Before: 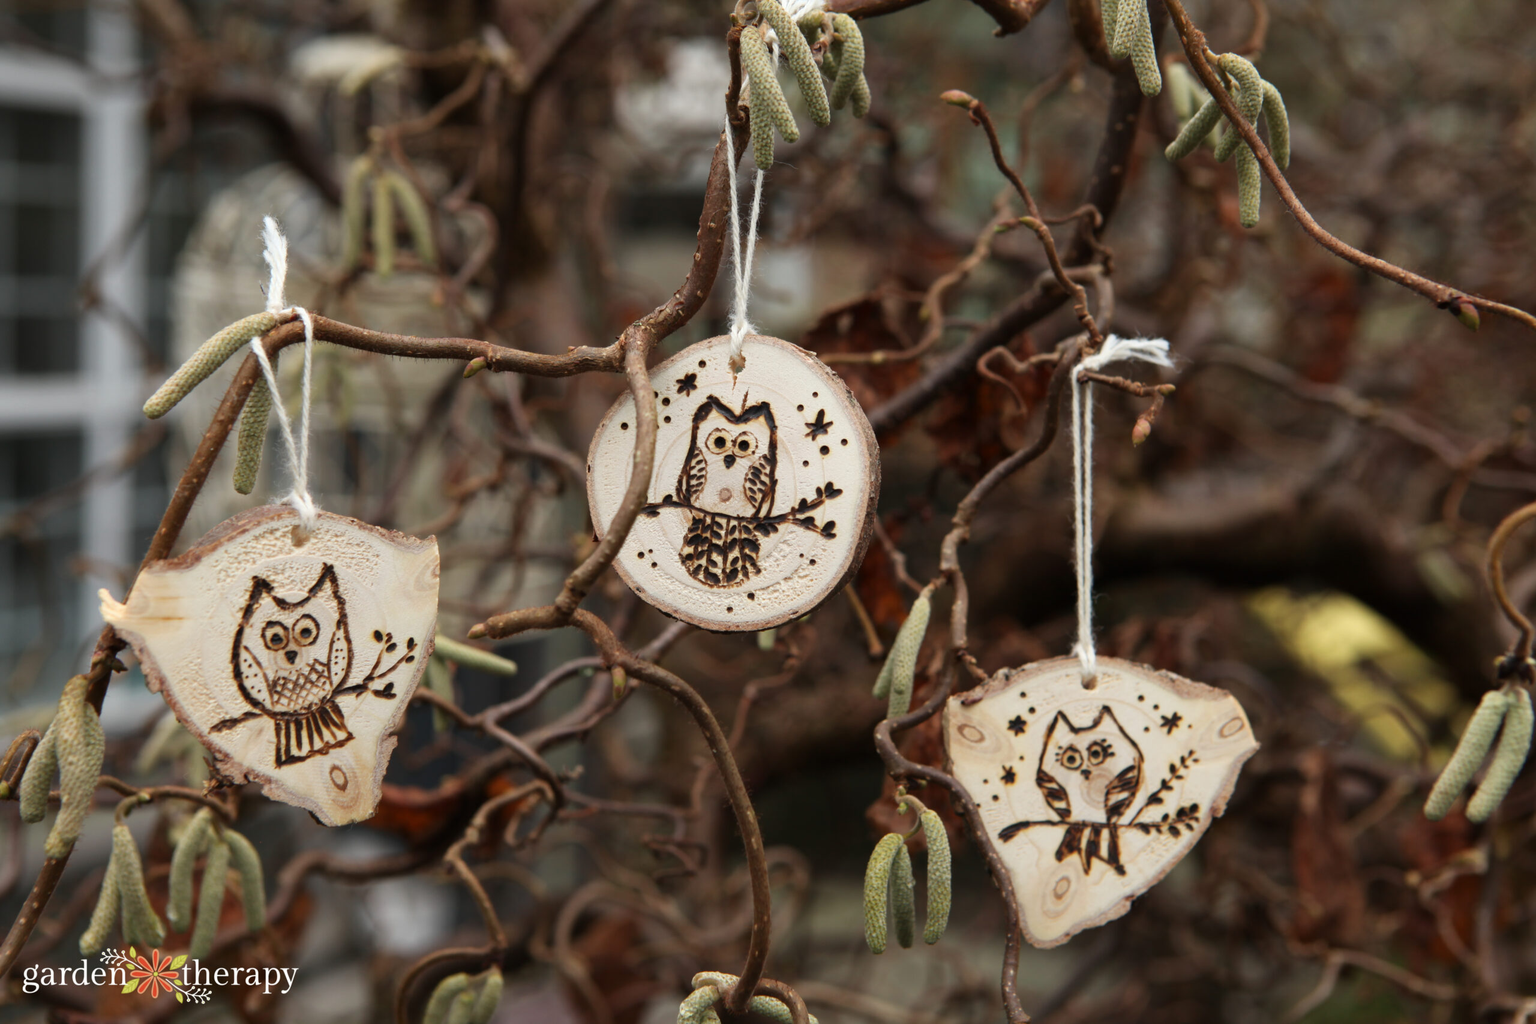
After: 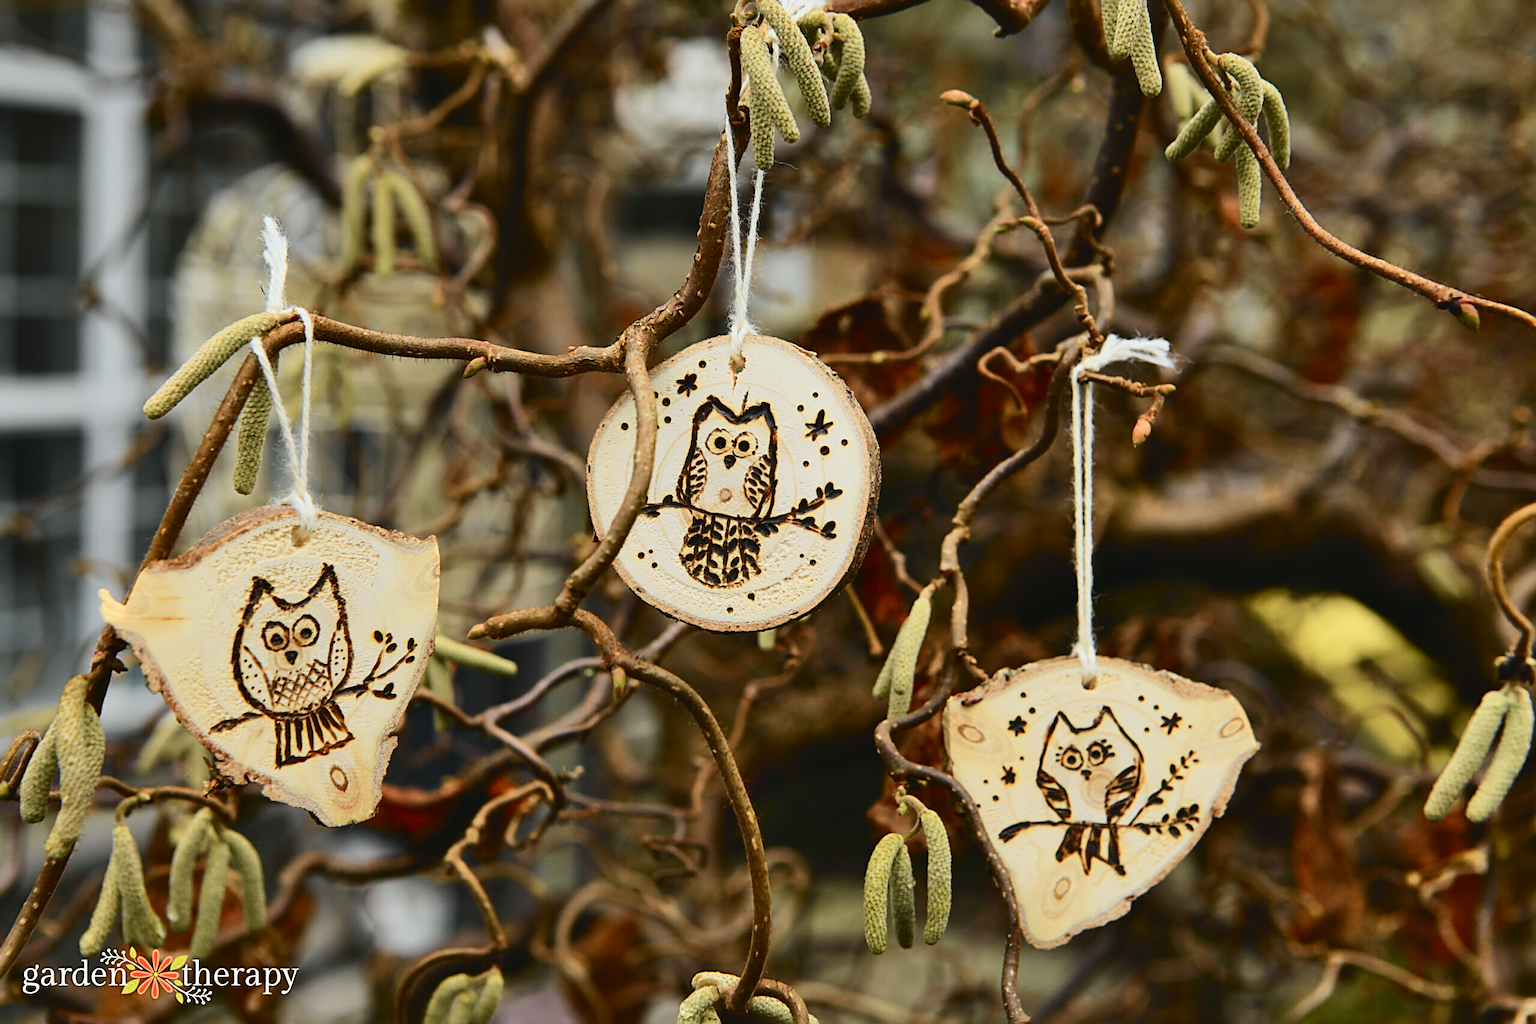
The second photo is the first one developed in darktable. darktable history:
shadows and highlights: shadows 49, highlights -41, soften with gaussian
sharpen: radius 2.543, amount 0.636
tone curve: curves: ch0 [(0, 0.03) (0.113, 0.087) (0.207, 0.184) (0.515, 0.612) (0.712, 0.793) (1, 0.946)]; ch1 [(0, 0) (0.172, 0.123) (0.317, 0.279) (0.414, 0.382) (0.476, 0.479) (0.505, 0.498) (0.534, 0.534) (0.621, 0.65) (0.709, 0.764) (1, 1)]; ch2 [(0, 0) (0.411, 0.424) (0.505, 0.505) (0.521, 0.524) (0.537, 0.57) (0.65, 0.699) (1, 1)], color space Lab, independent channels, preserve colors none
